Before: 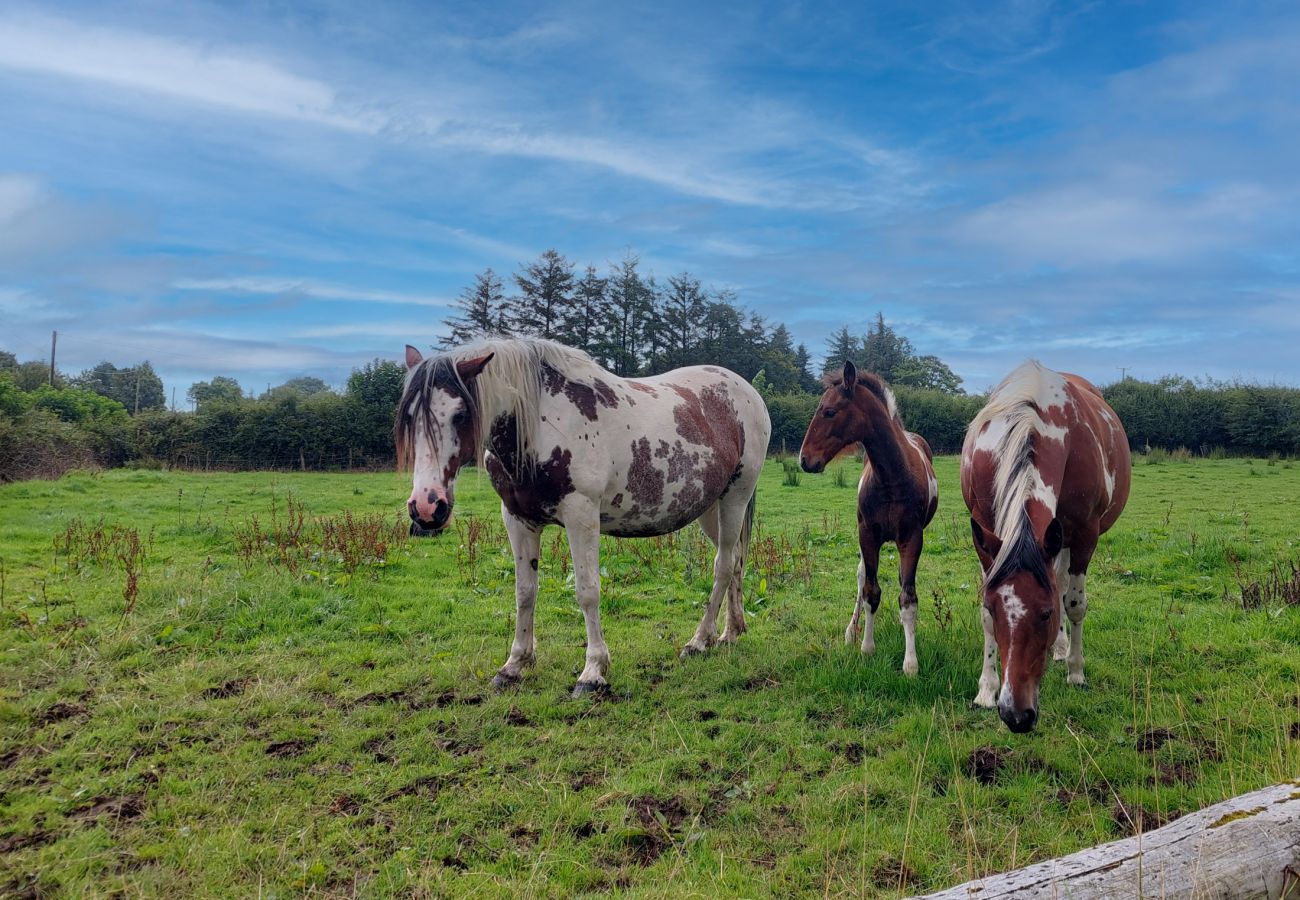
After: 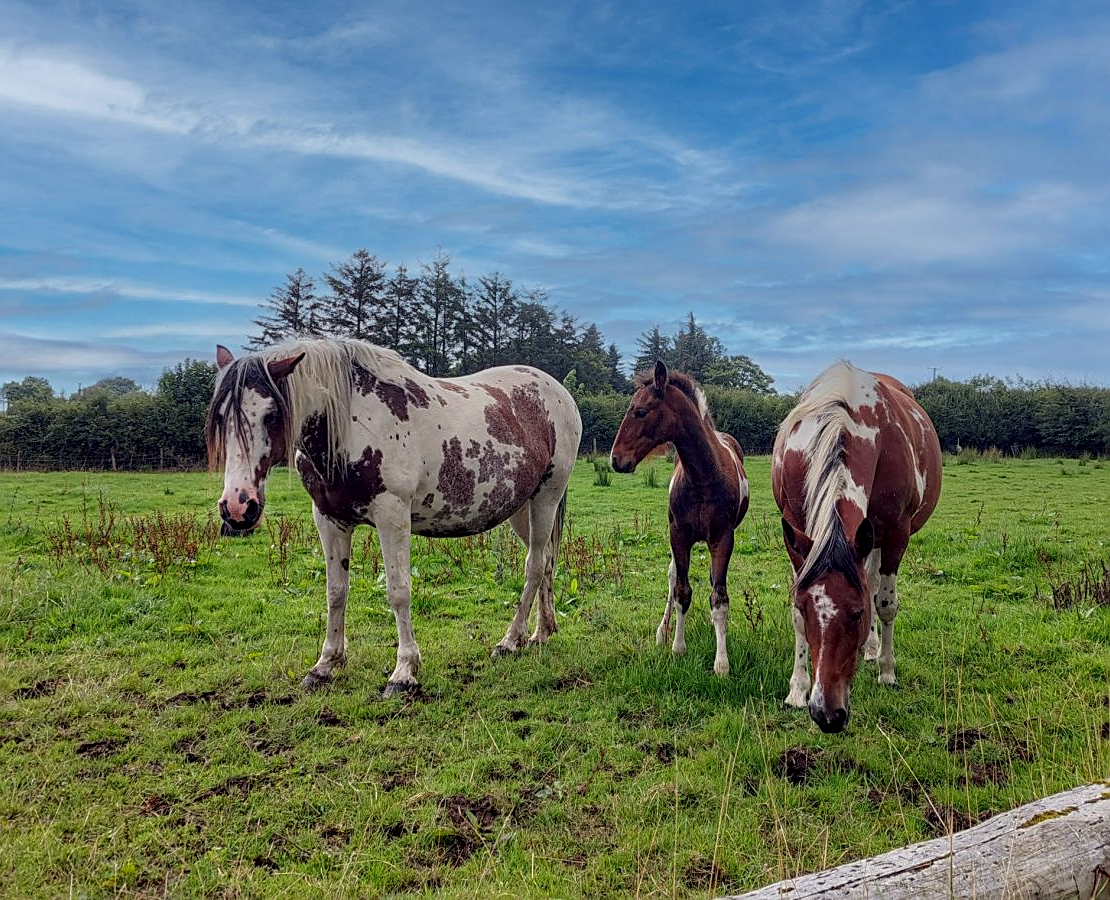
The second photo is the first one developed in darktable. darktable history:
color correction: highlights a* -0.95, highlights b* 4.5, shadows a* 3.55
local contrast: on, module defaults
shadows and highlights: shadows 32, highlights -32, soften with gaussian
crop and rotate: left 14.584%
sharpen: on, module defaults
